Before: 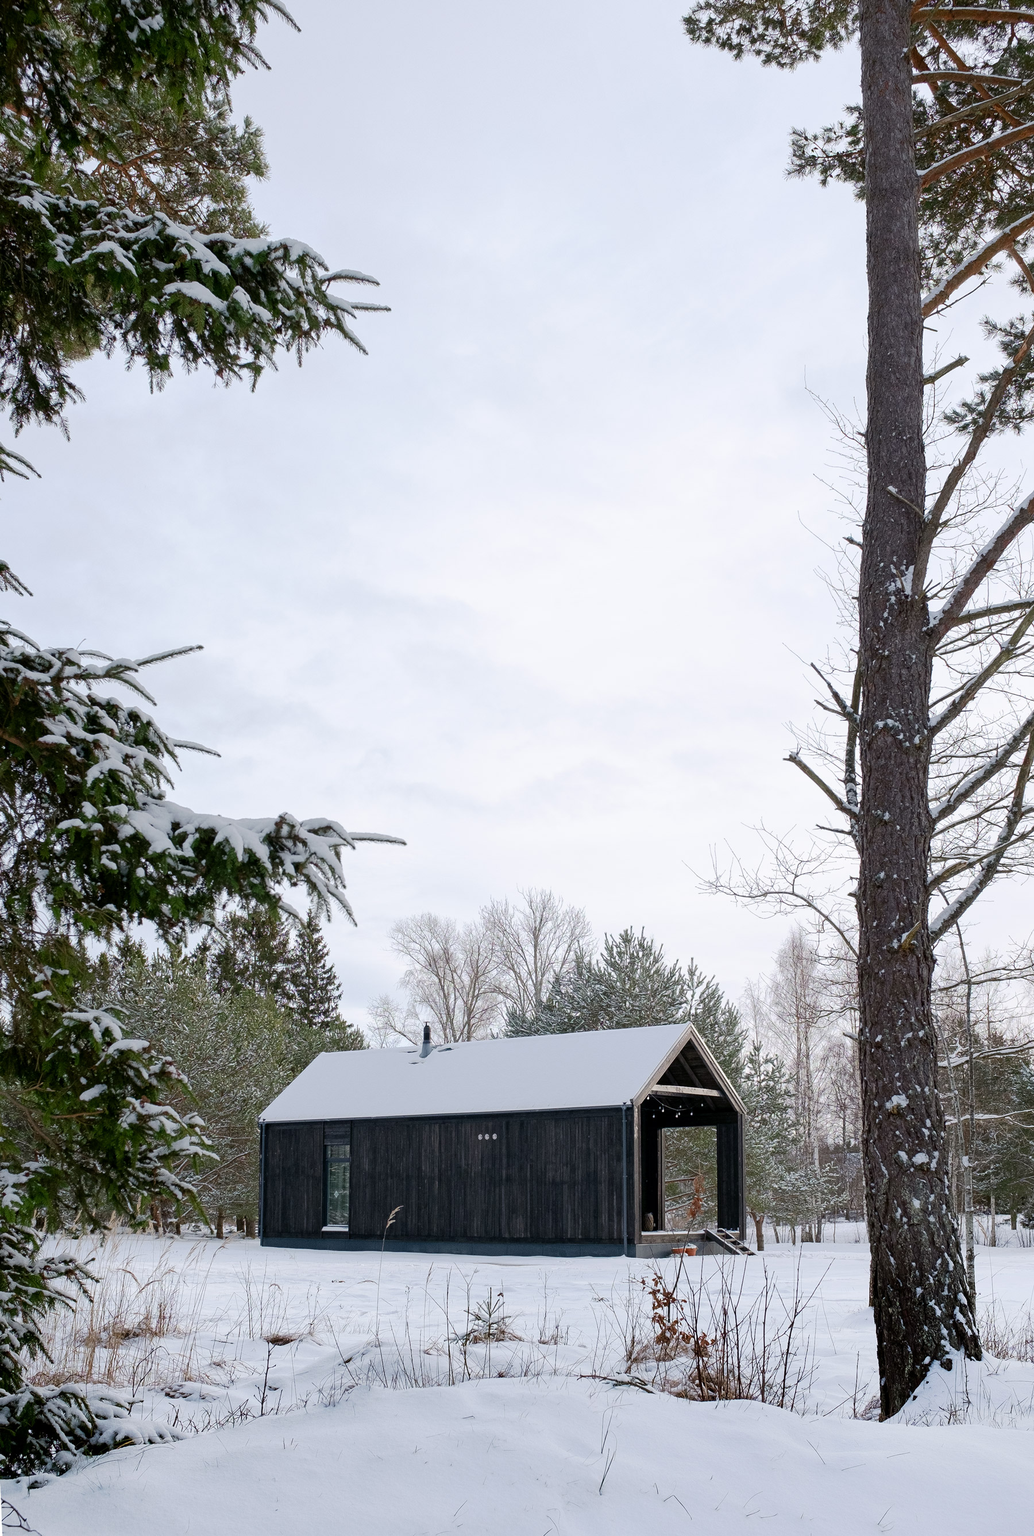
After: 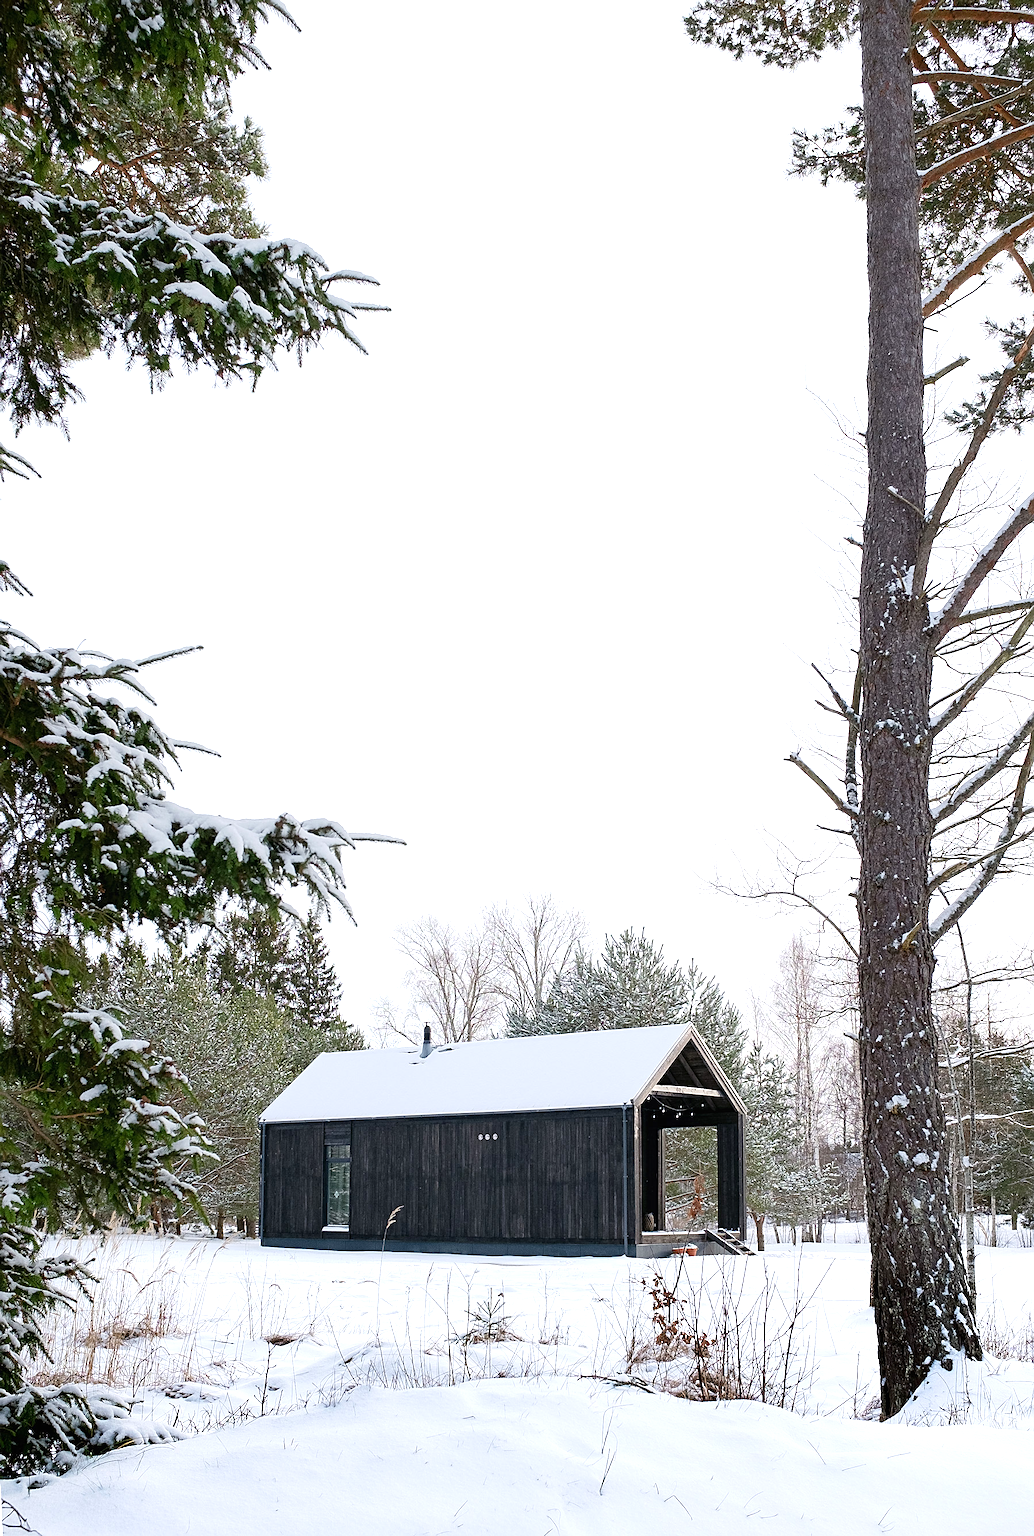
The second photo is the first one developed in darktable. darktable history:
local contrast: mode bilateral grid, contrast 99, coarseness 99, detail 90%, midtone range 0.2
exposure: black level correction 0, exposure 0.692 EV, compensate exposure bias true, compensate highlight preservation false
sharpen: on, module defaults
